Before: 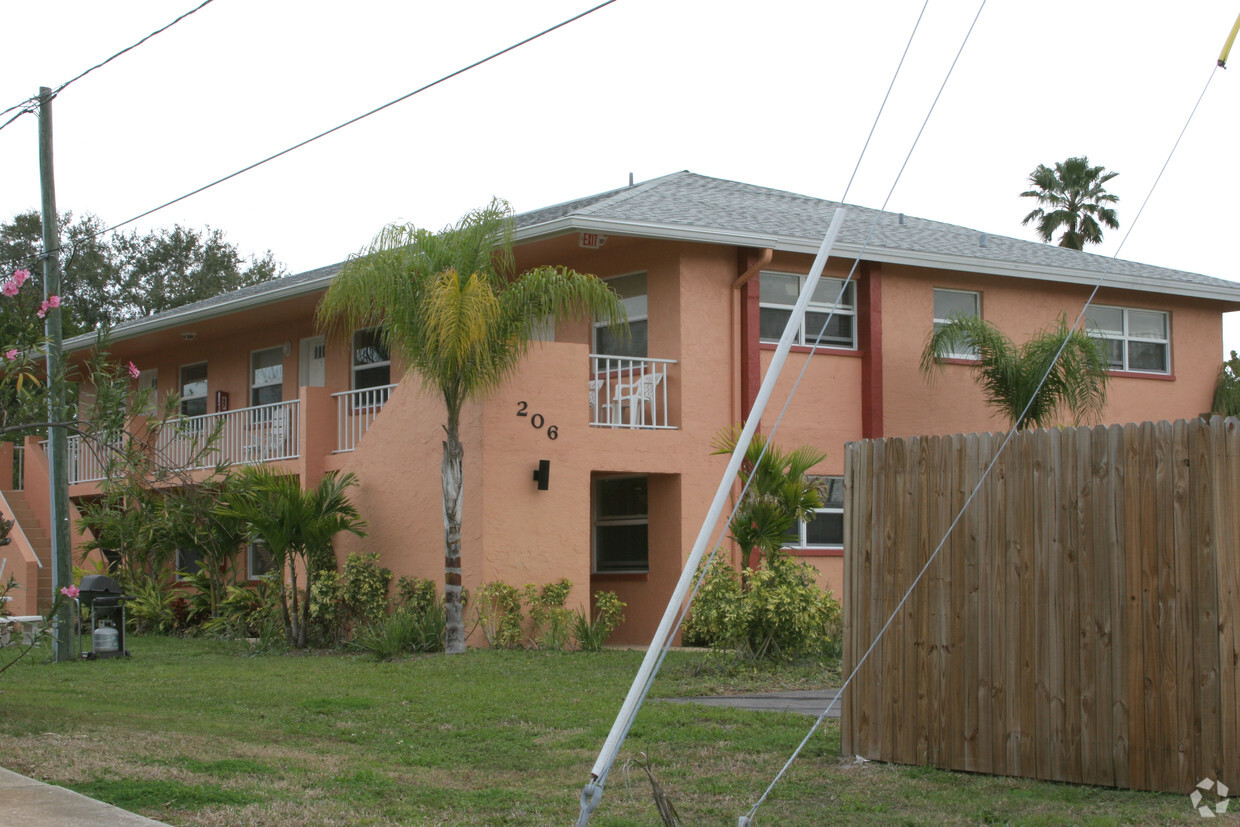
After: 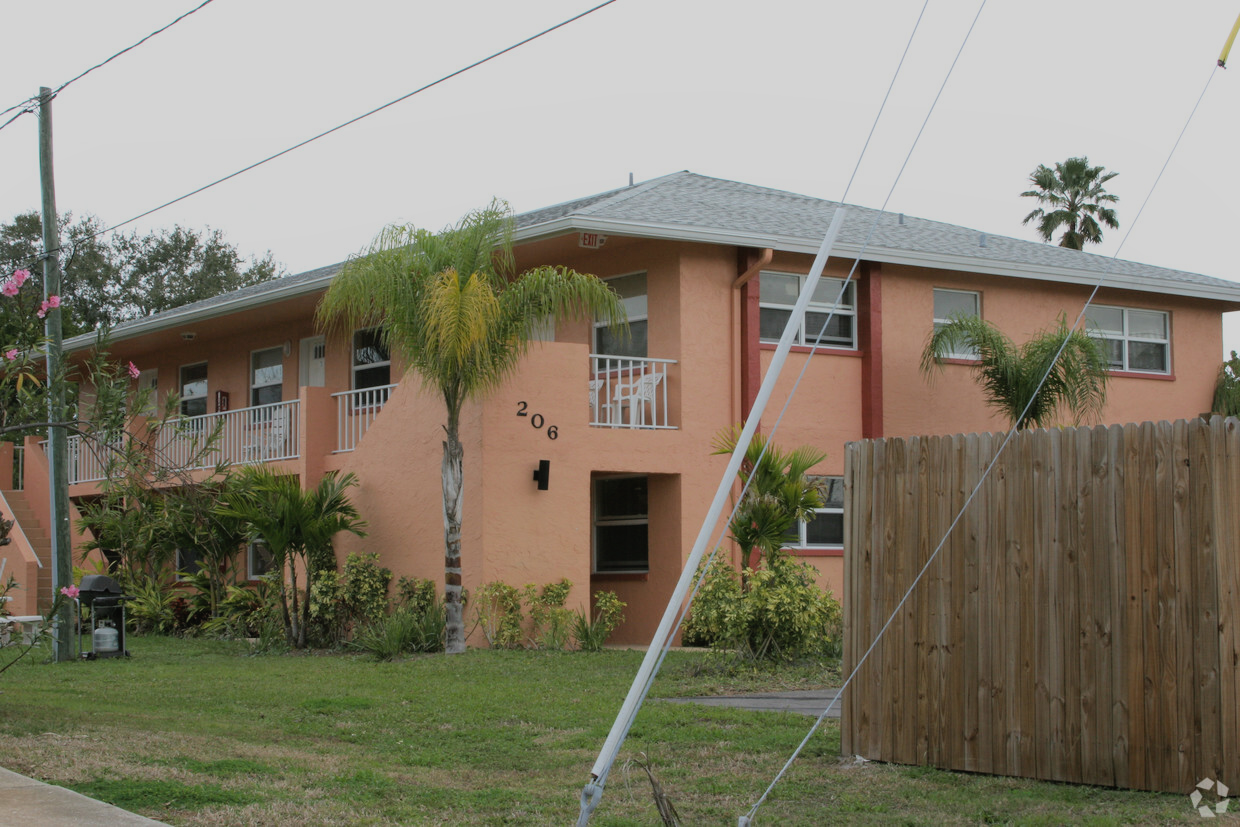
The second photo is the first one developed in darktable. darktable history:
filmic rgb: black relative exposure -7.65 EV, white relative exposure 4.56 EV, hardness 3.61, color science v6 (2022), iterations of high-quality reconstruction 0
local contrast: mode bilateral grid, contrast 99, coarseness 99, detail 89%, midtone range 0.2
